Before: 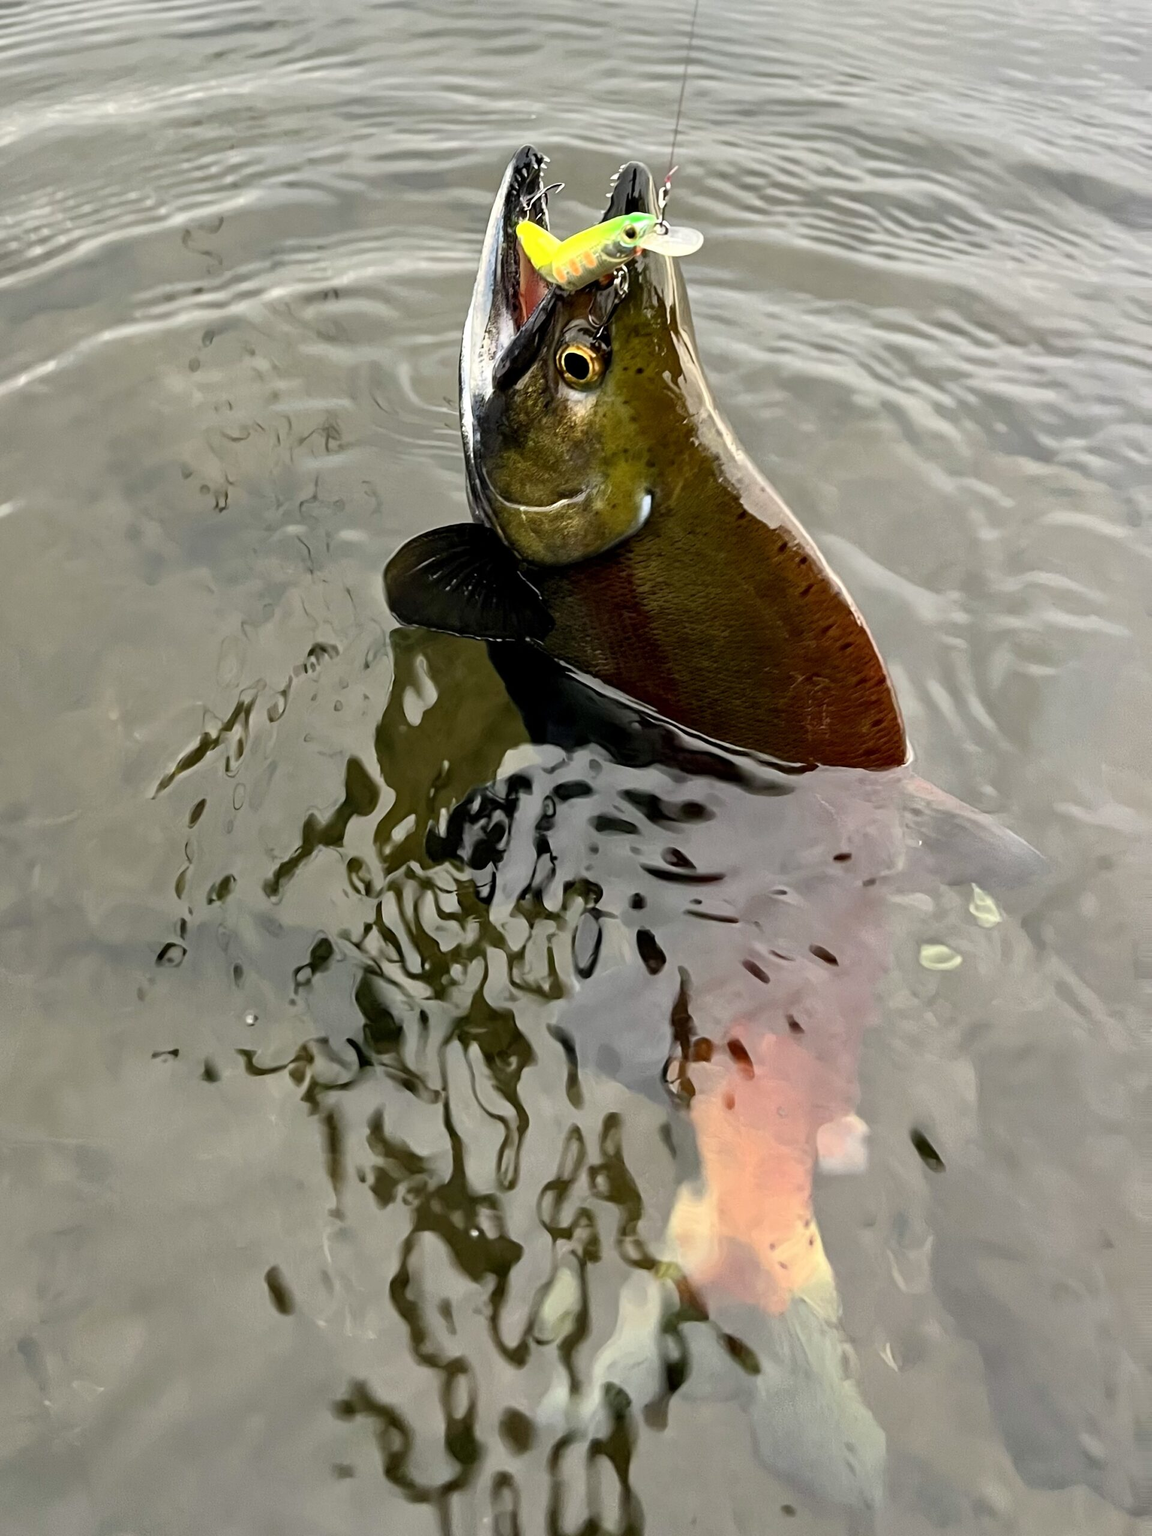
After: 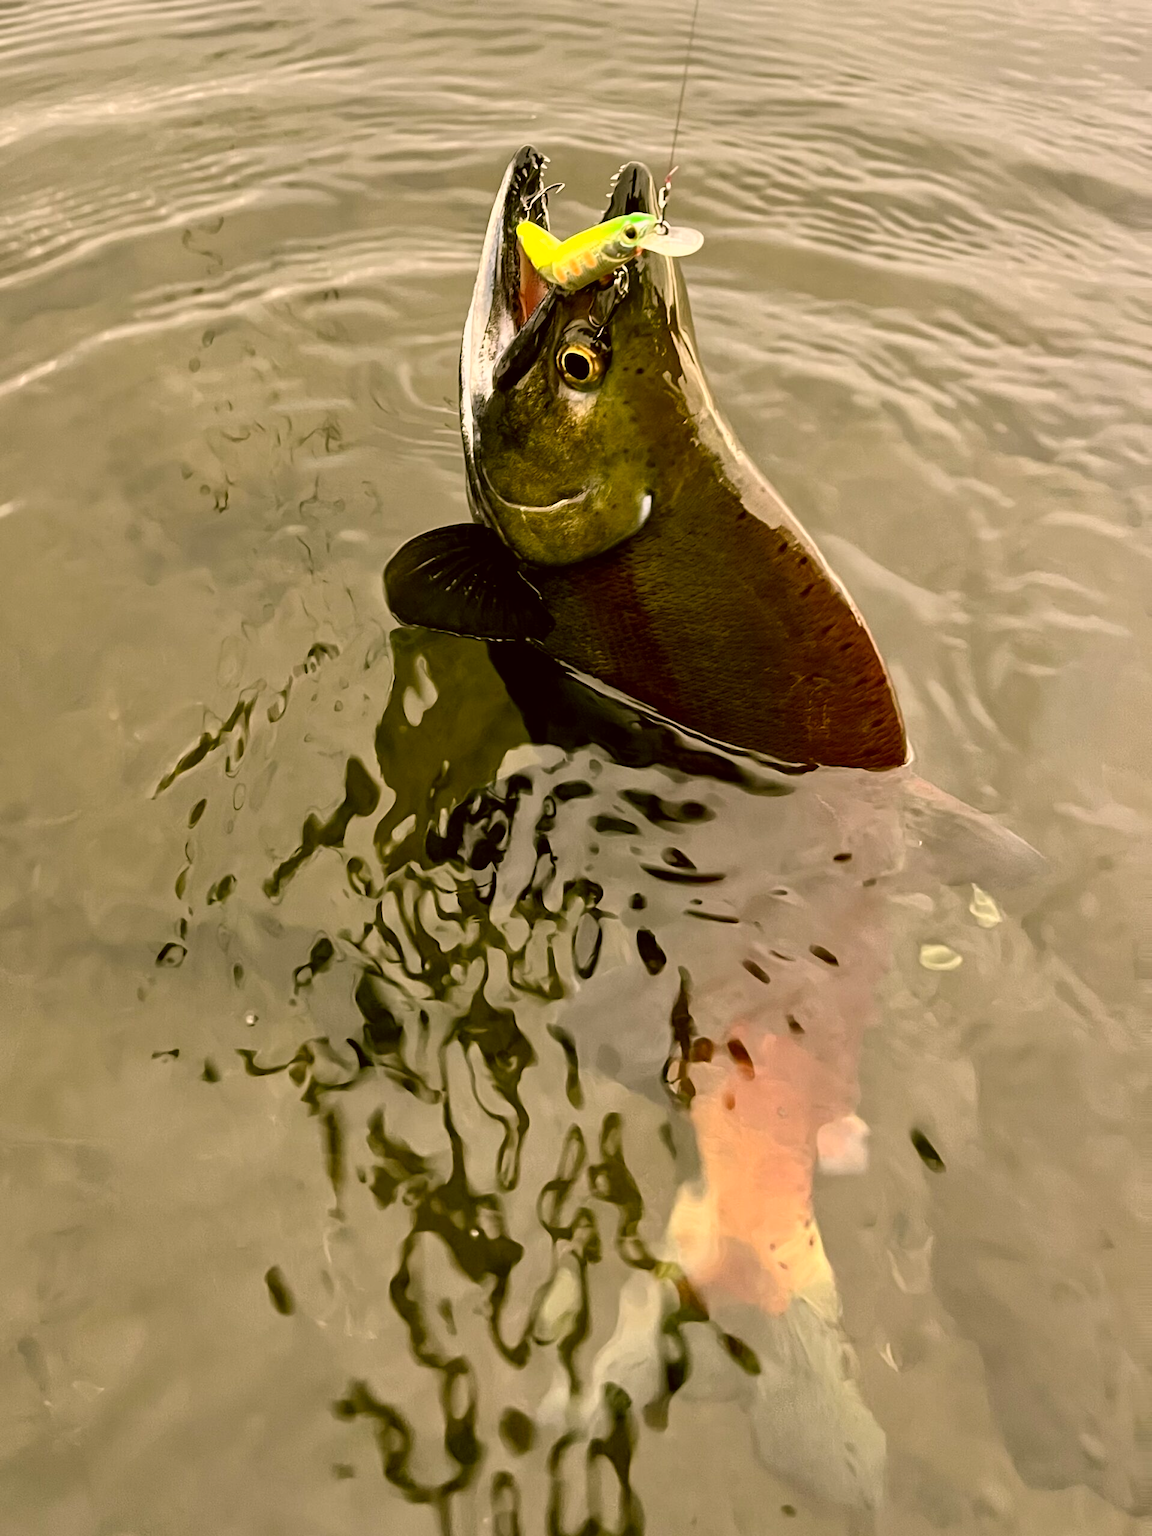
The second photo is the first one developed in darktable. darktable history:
white balance: emerald 1
color correction: highlights a* 8.98, highlights b* 15.09, shadows a* -0.49, shadows b* 26.52
